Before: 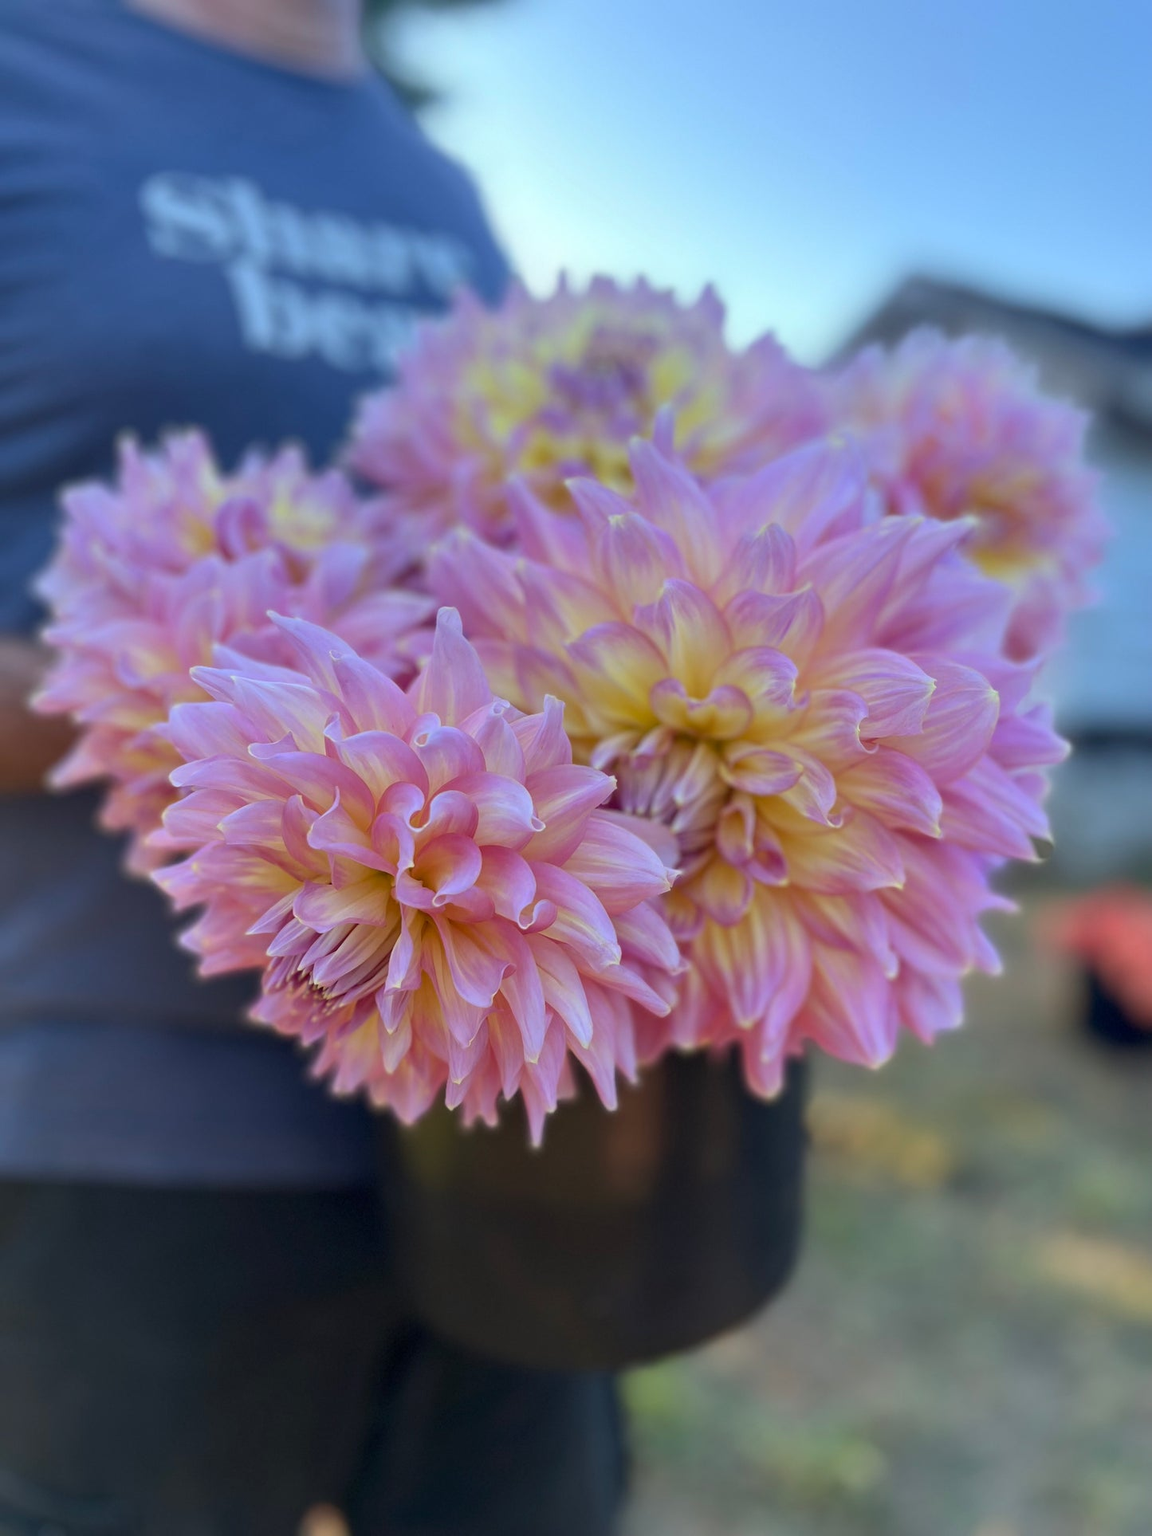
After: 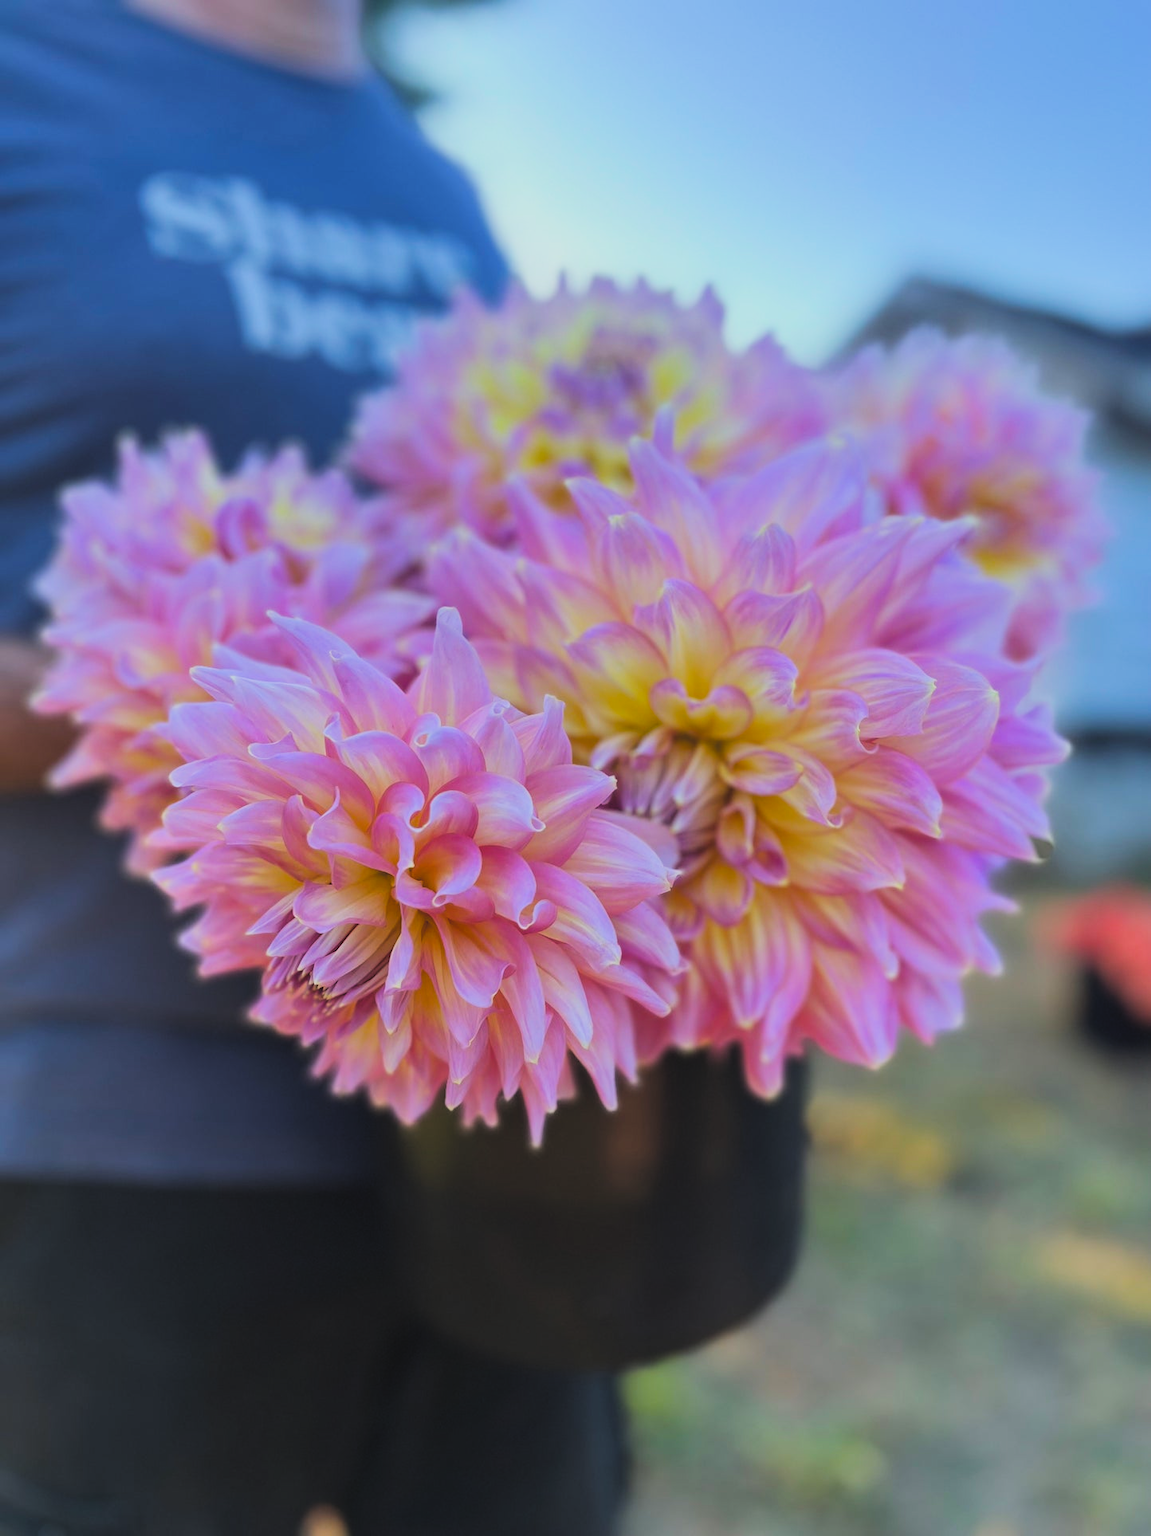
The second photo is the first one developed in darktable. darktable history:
exposure: black level correction -0.03, compensate highlight preservation false
filmic rgb: black relative exposure -5 EV, hardness 2.88, contrast 1.3, highlights saturation mix -30%
color balance rgb: linear chroma grading › global chroma 15%, perceptual saturation grading › global saturation 30%
